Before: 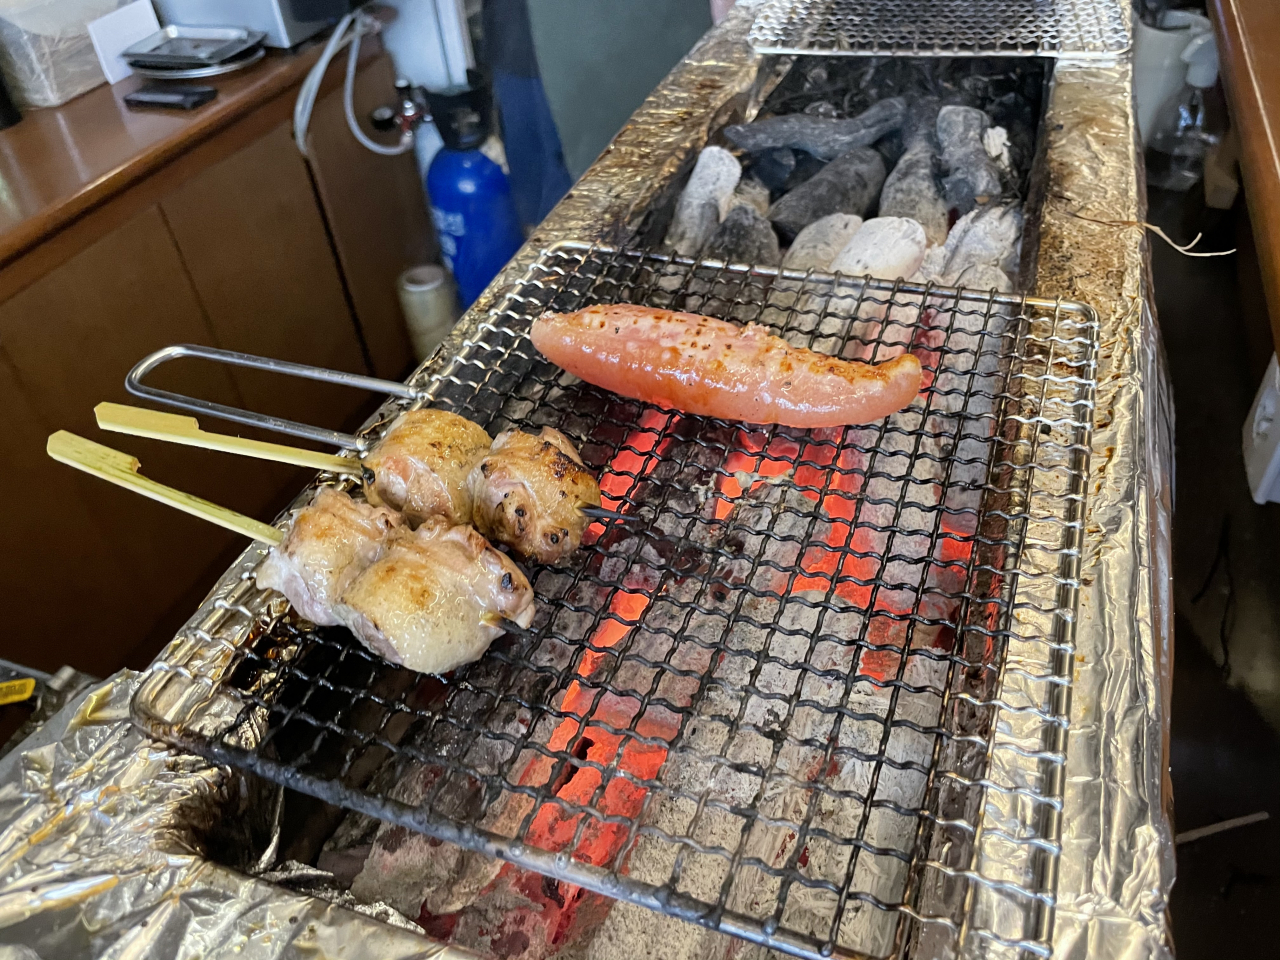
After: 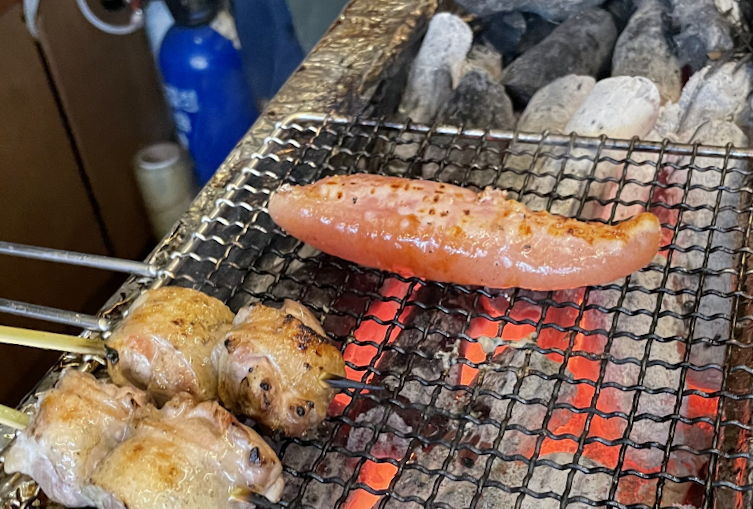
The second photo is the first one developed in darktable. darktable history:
rotate and perspective: rotation -2.29°, automatic cropping off
crop: left 20.932%, top 15.471%, right 21.848%, bottom 34.081%
